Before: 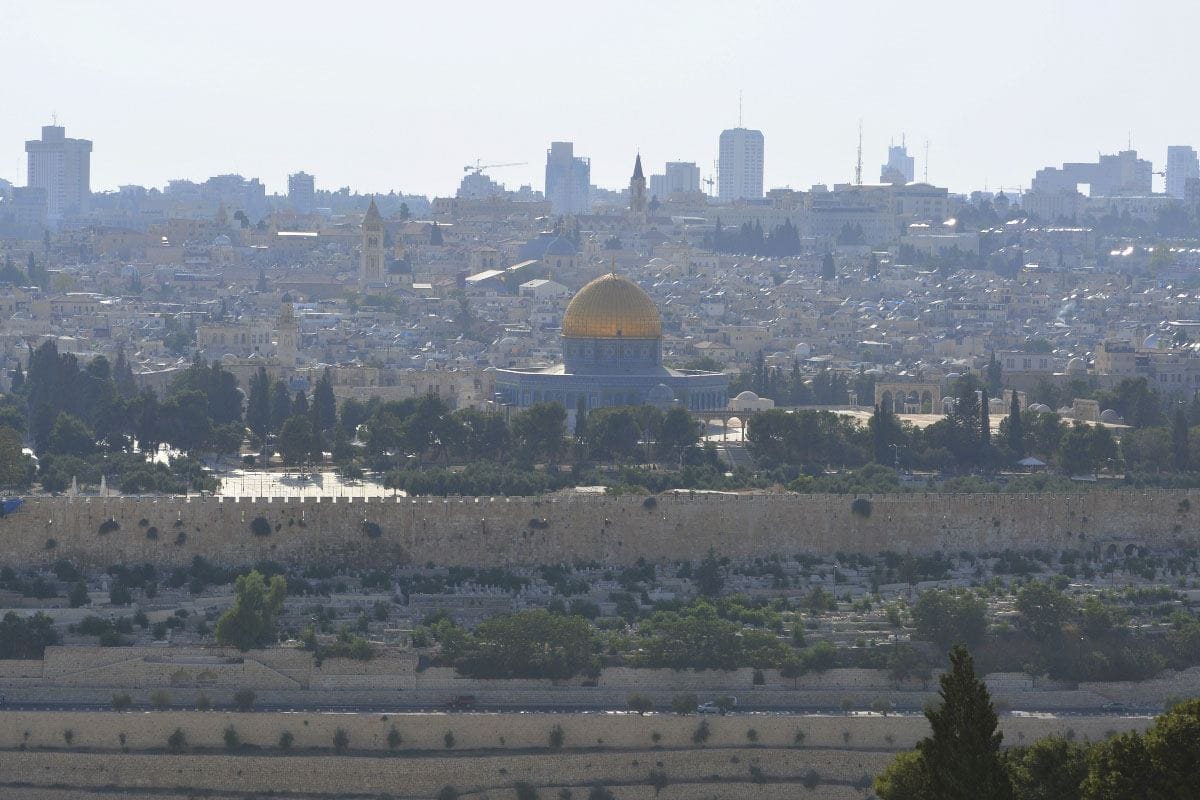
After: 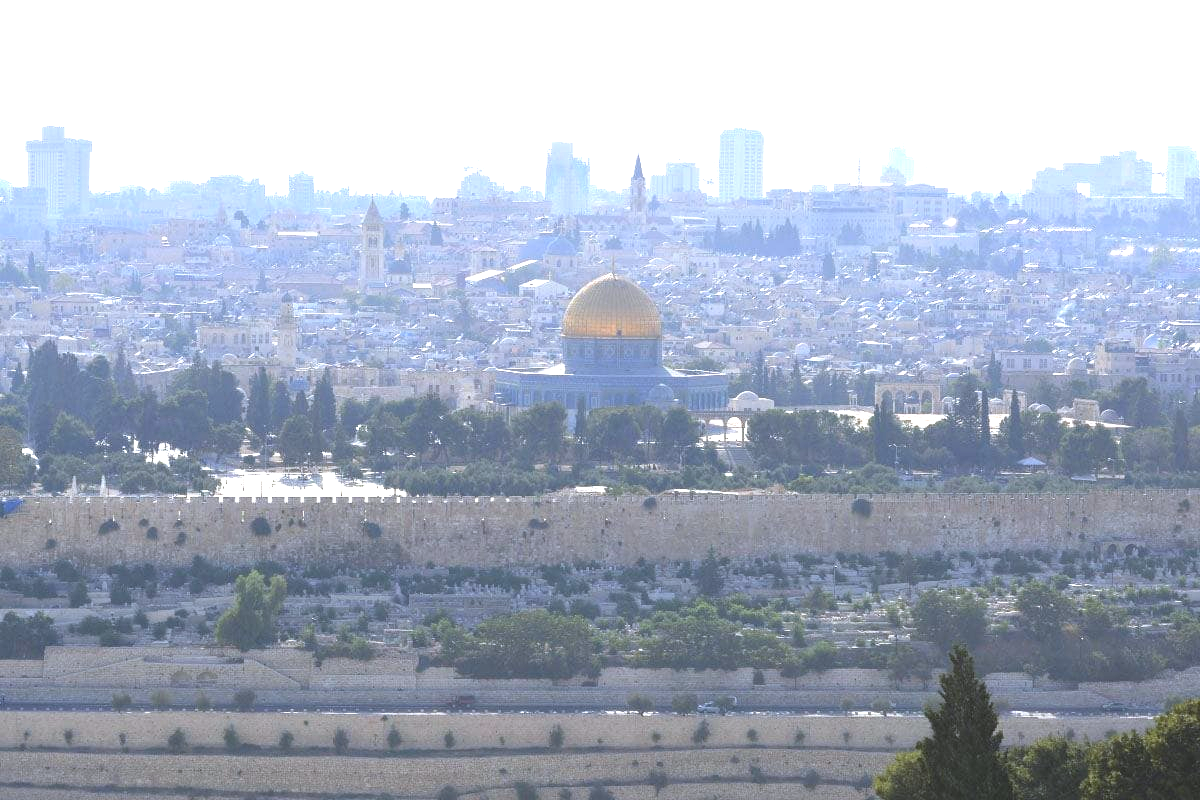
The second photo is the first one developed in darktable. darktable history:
color calibration: gray › normalize channels true, illuminant as shot in camera, x 0.358, y 0.373, temperature 4628.91 K, gamut compression 0.009
exposure: exposure 1.21 EV, compensate highlight preservation false
